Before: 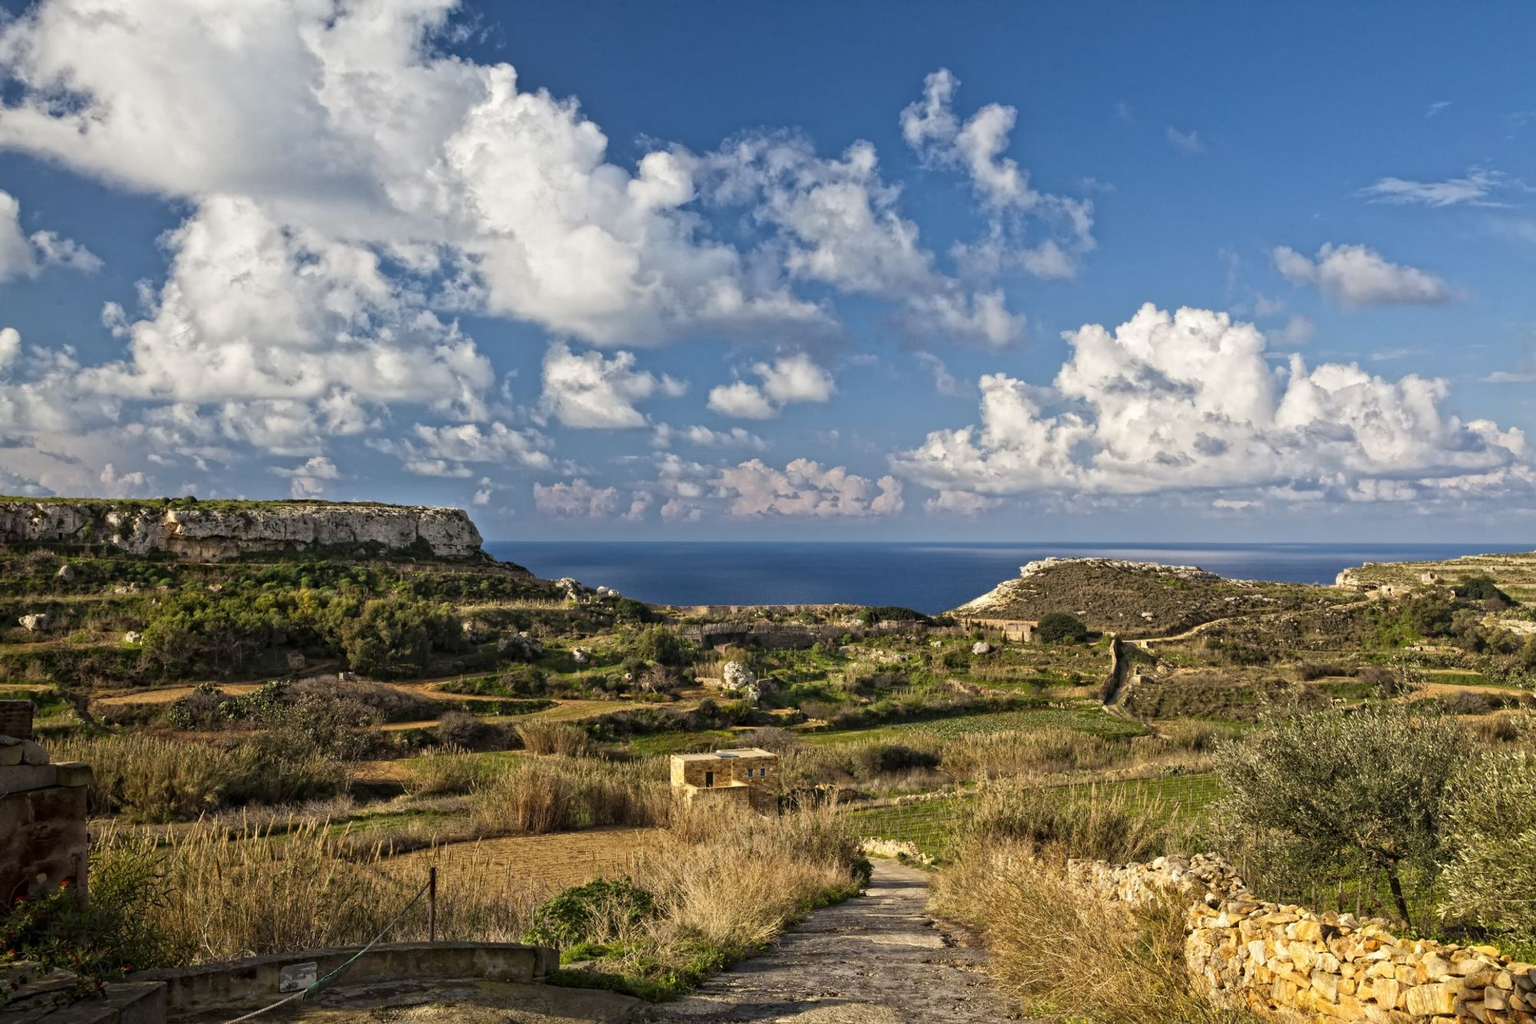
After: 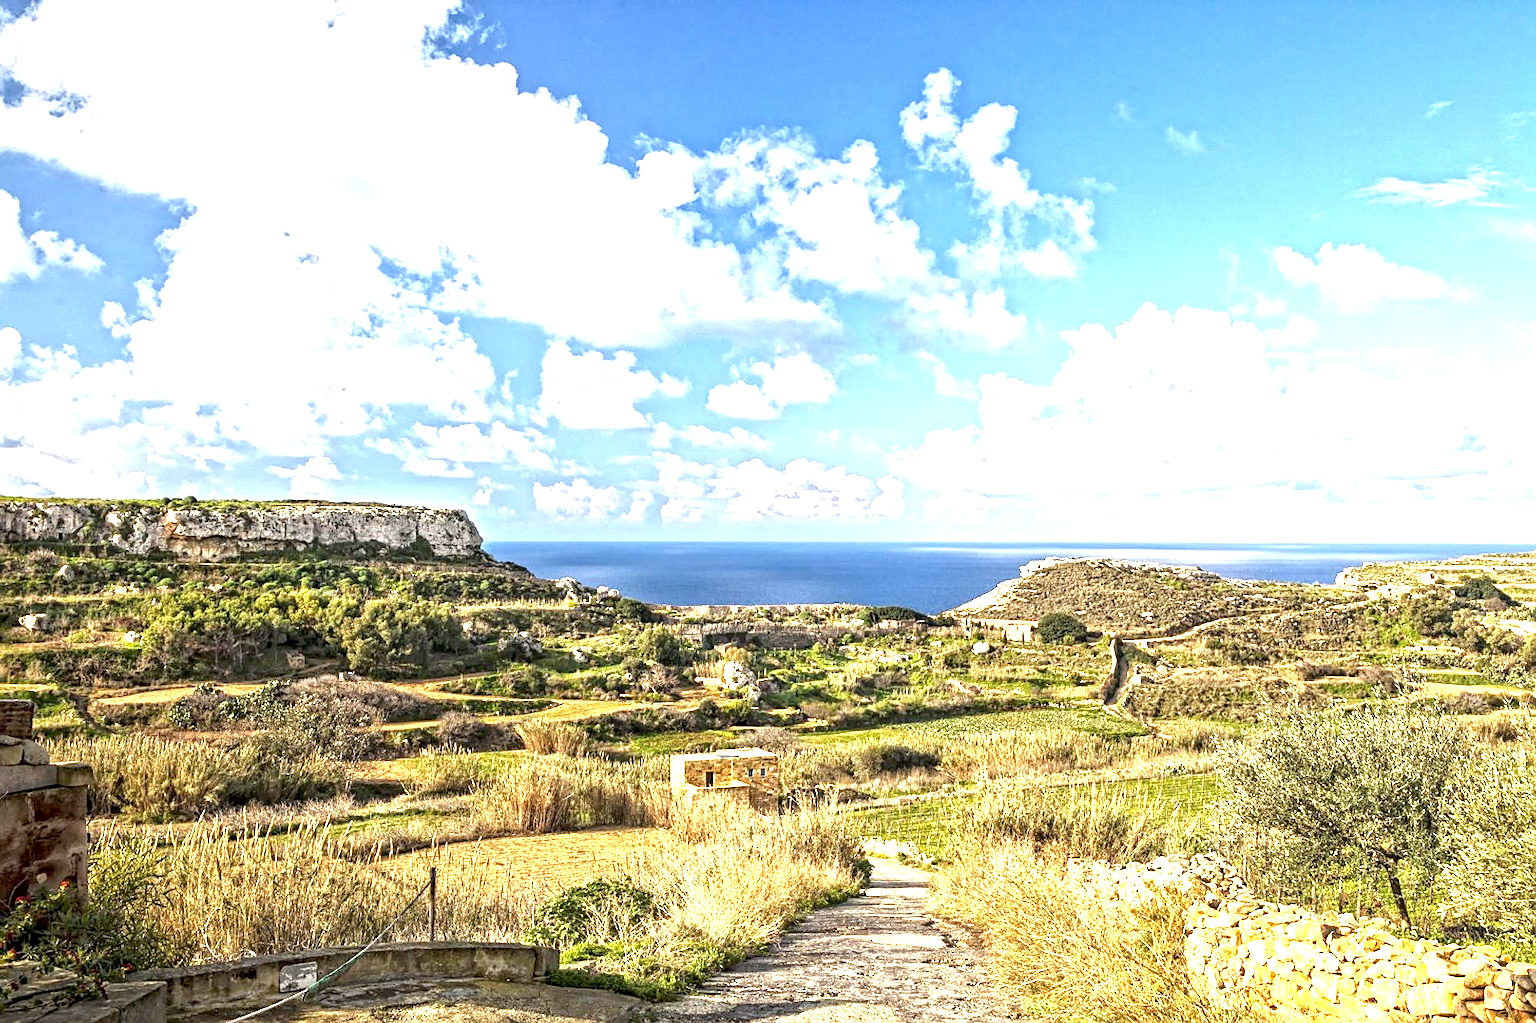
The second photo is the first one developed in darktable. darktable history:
exposure: black level correction 0.001, exposure 2 EV, compensate highlight preservation false
sharpen: on, module defaults
local contrast: on, module defaults
